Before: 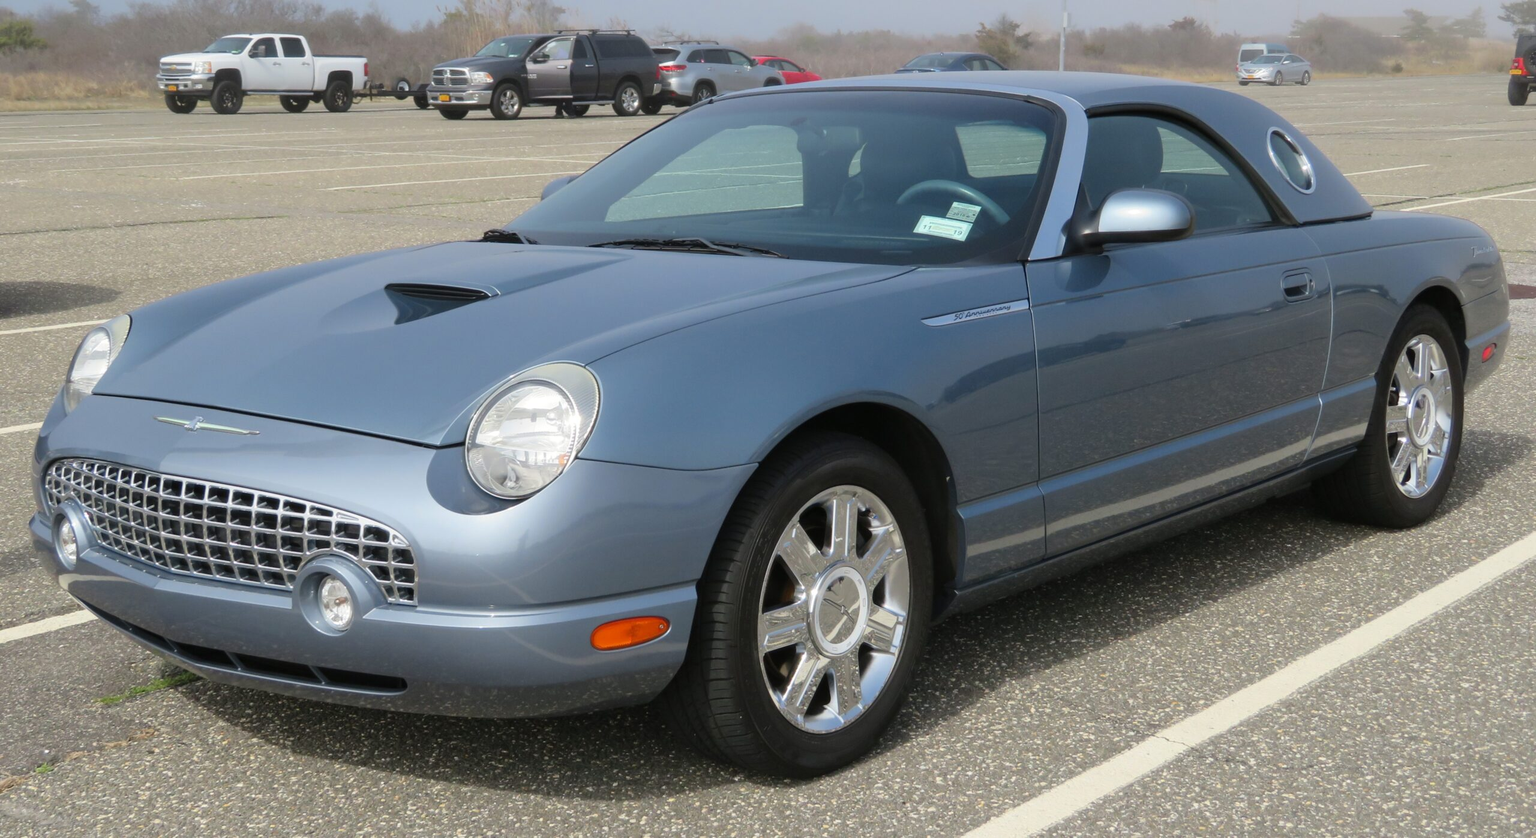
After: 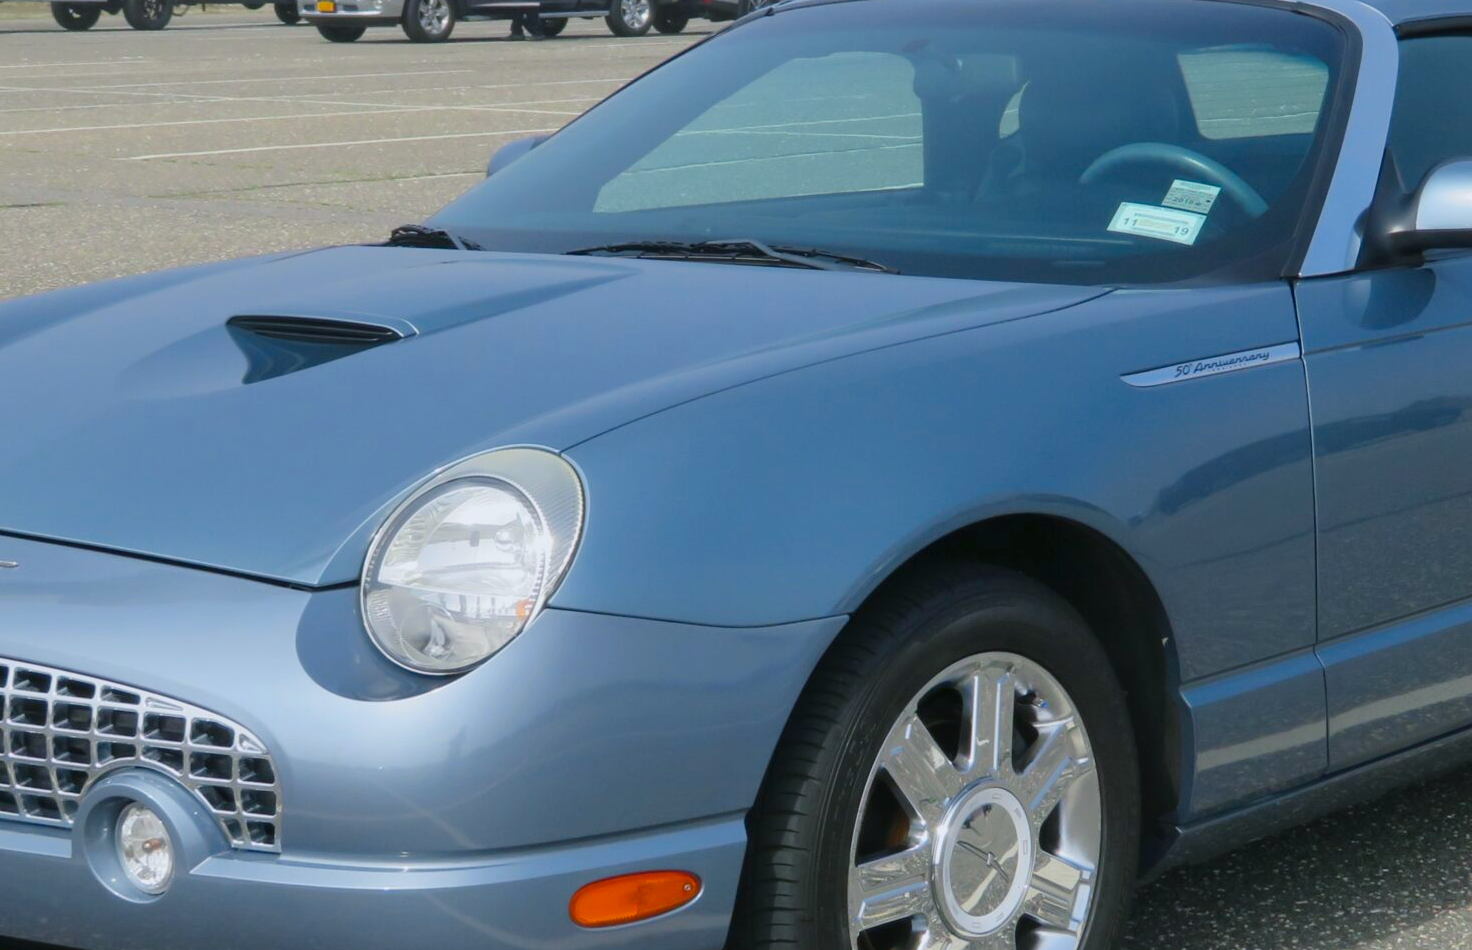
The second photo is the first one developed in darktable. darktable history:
color balance rgb: highlights gain › chroma 3.05%, highlights gain › hue 54.43°, perceptual saturation grading › global saturation 19.821%, contrast -9.694%
crop: left 16.216%, top 11.262%, right 26.183%, bottom 20.713%
color calibration: illuminant F (fluorescent), F source F9 (Cool White Deluxe 4150 K) – high CRI, x 0.374, y 0.373, temperature 4163.01 K
